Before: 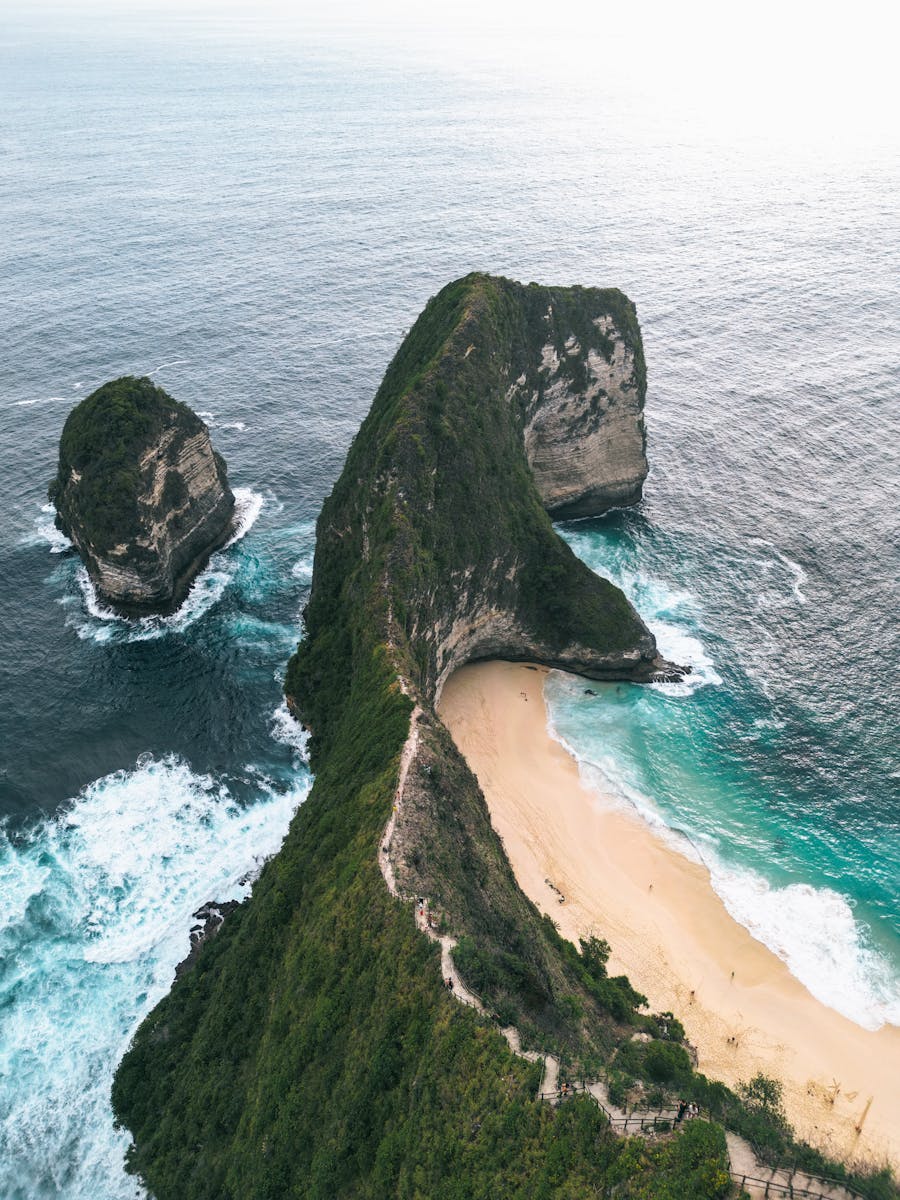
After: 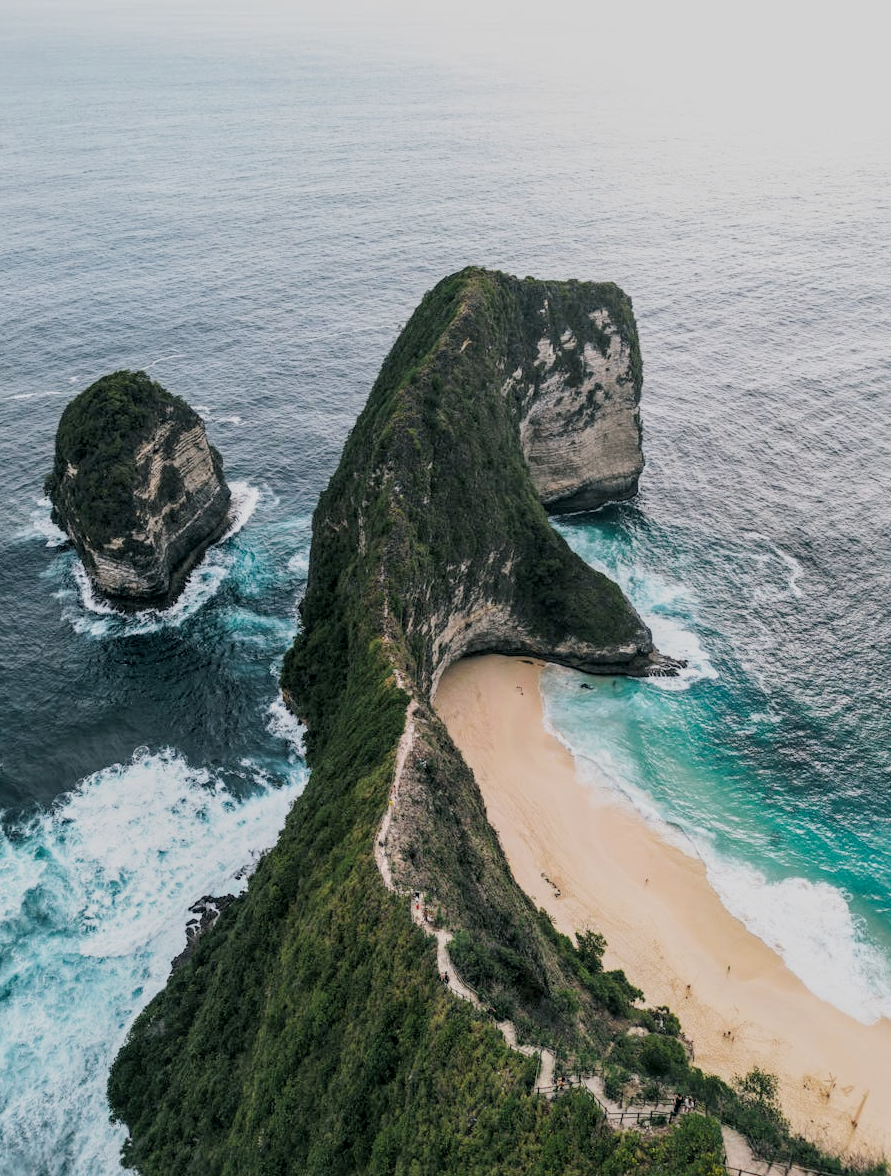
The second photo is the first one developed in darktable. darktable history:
local contrast: on, module defaults
crop: left 0.505%, top 0.524%, right 0.151%, bottom 0.56%
filmic rgb: black relative exposure -7.65 EV, white relative exposure 4.56 EV, threshold 2.96 EV, hardness 3.61, enable highlight reconstruction true
exposure: compensate exposure bias true, compensate highlight preservation false
